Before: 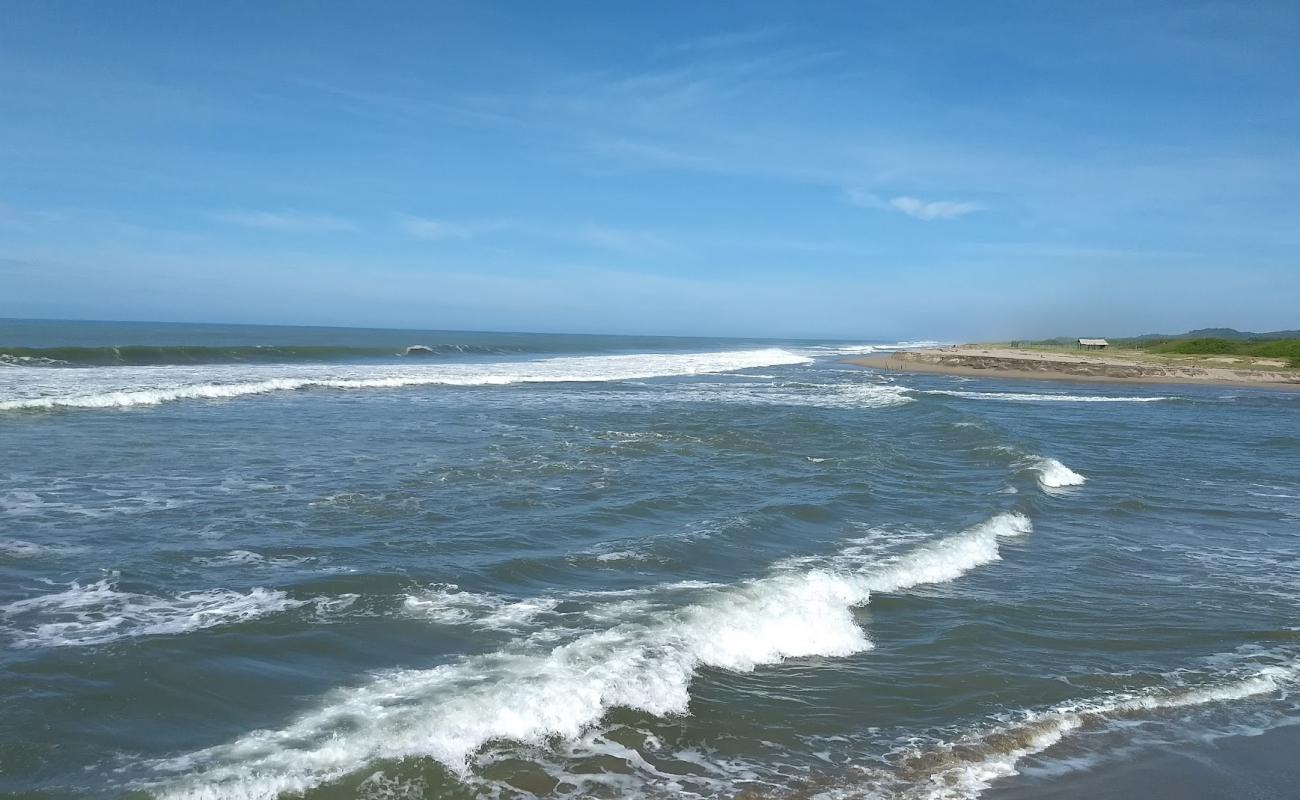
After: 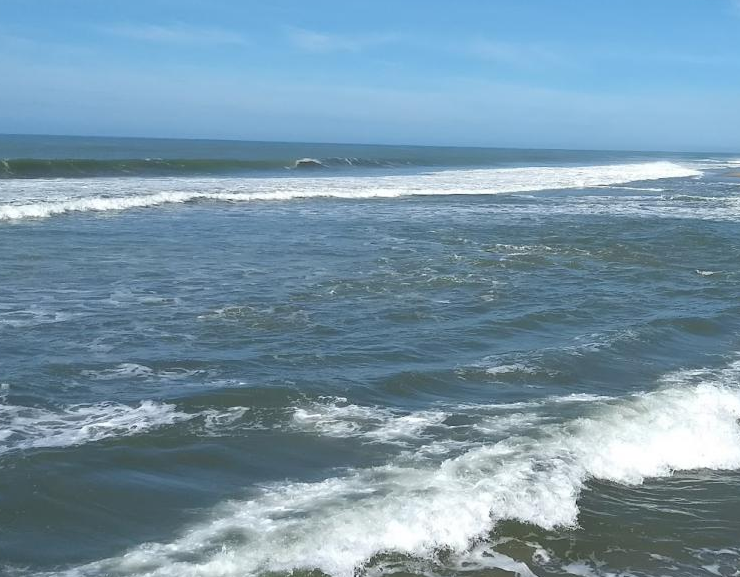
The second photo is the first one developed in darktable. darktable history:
crop: left 8.612%, top 23.378%, right 34.395%, bottom 4.422%
